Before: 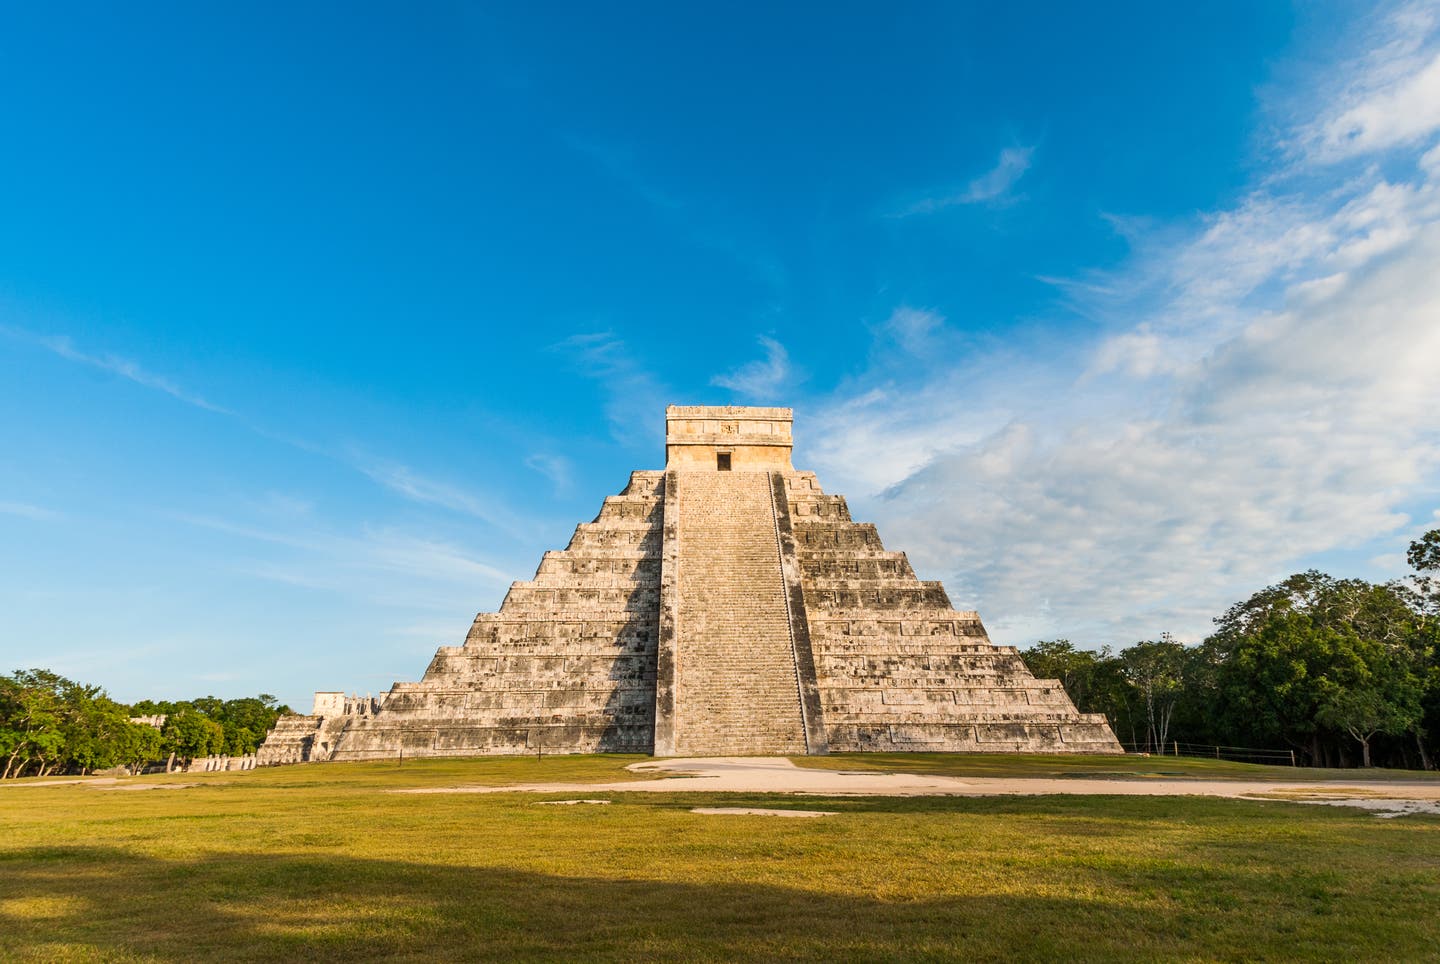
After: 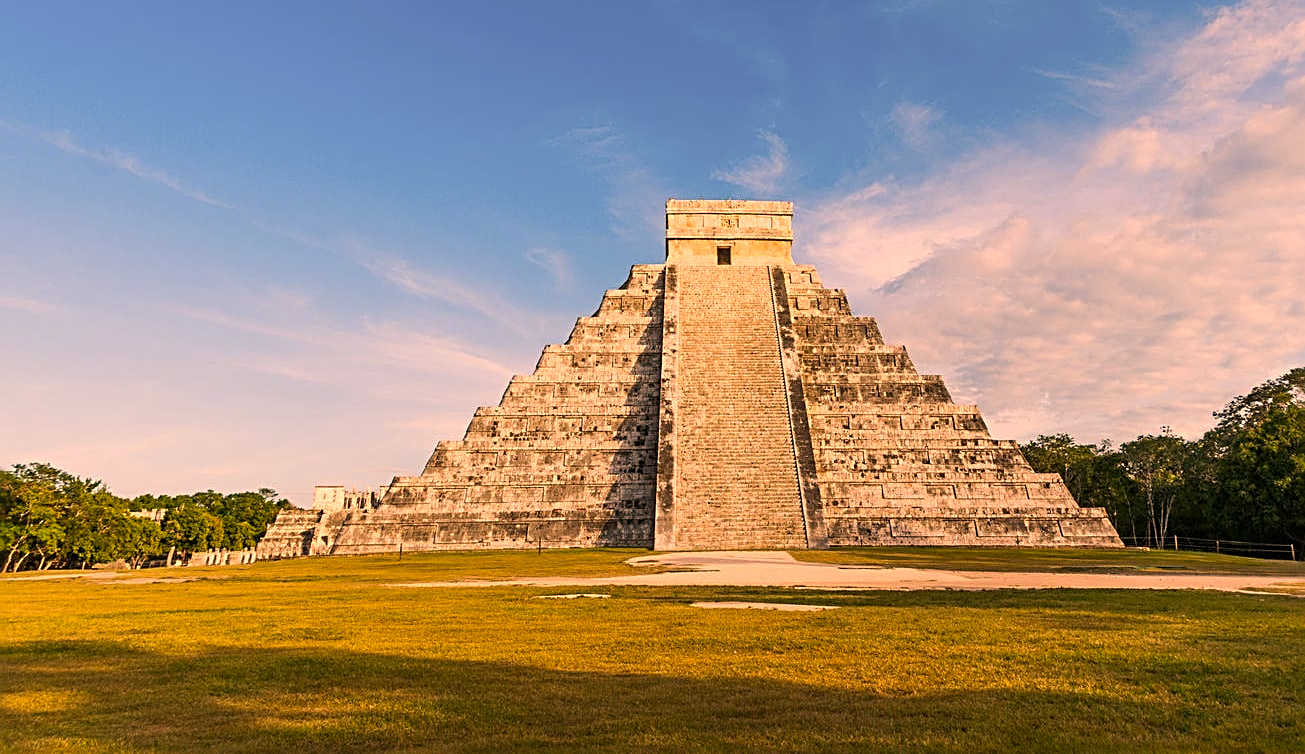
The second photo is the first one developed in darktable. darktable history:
sharpen: radius 2.539, amount 0.636
crop: top 21.417%, right 9.371%, bottom 0.281%
color correction: highlights a* 22.52, highlights b* 22.17
